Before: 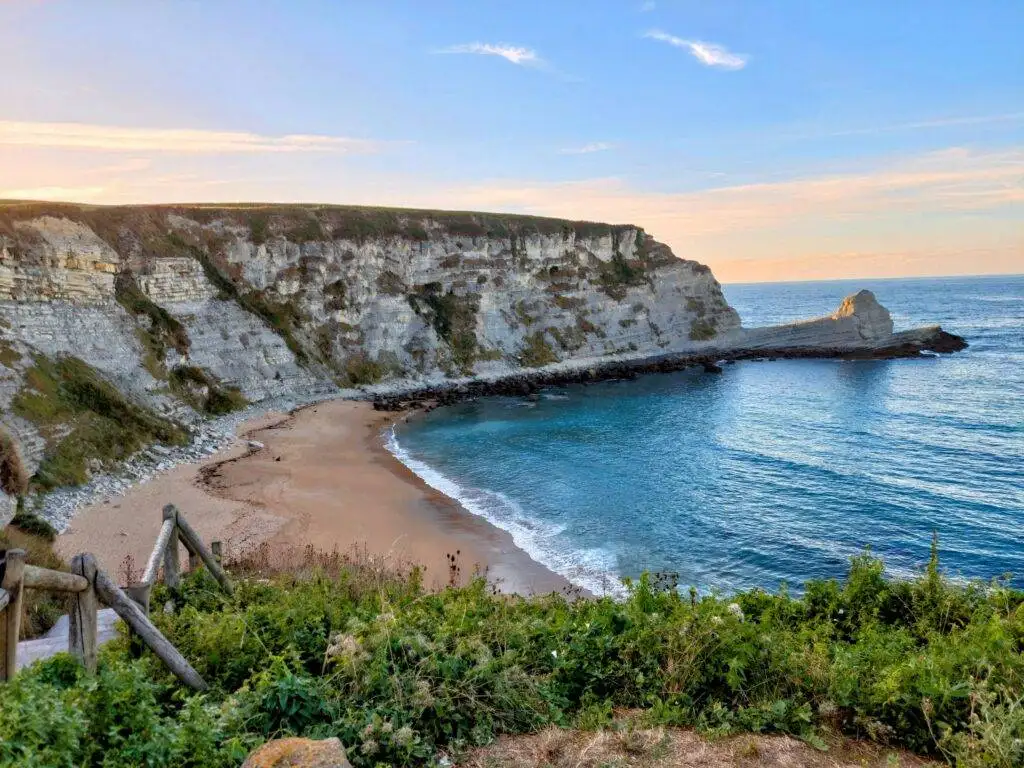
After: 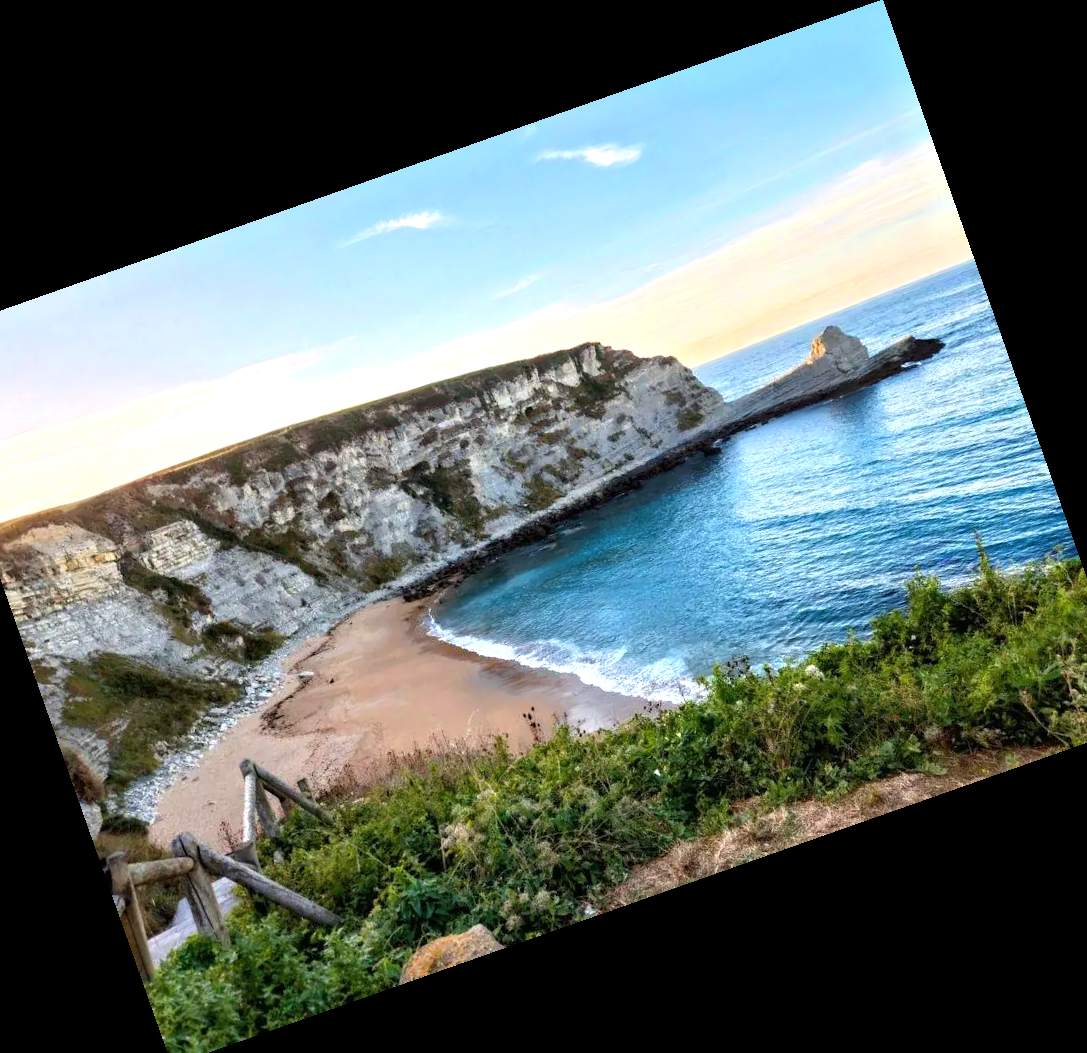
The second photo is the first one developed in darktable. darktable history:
tone equalizer: -8 EV 0.001 EV, -7 EV -0.002 EV, -6 EV 0.002 EV, -5 EV -0.03 EV, -4 EV -0.116 EV, -3 EV -0.169 EV, -2 EV 0.24 EV, -1 EV 0.702 EV, +0 EV 0.493 EV
crop and rotate: angle 19.43°, left 6.812%, right 4.125%, bottom 1.087%
